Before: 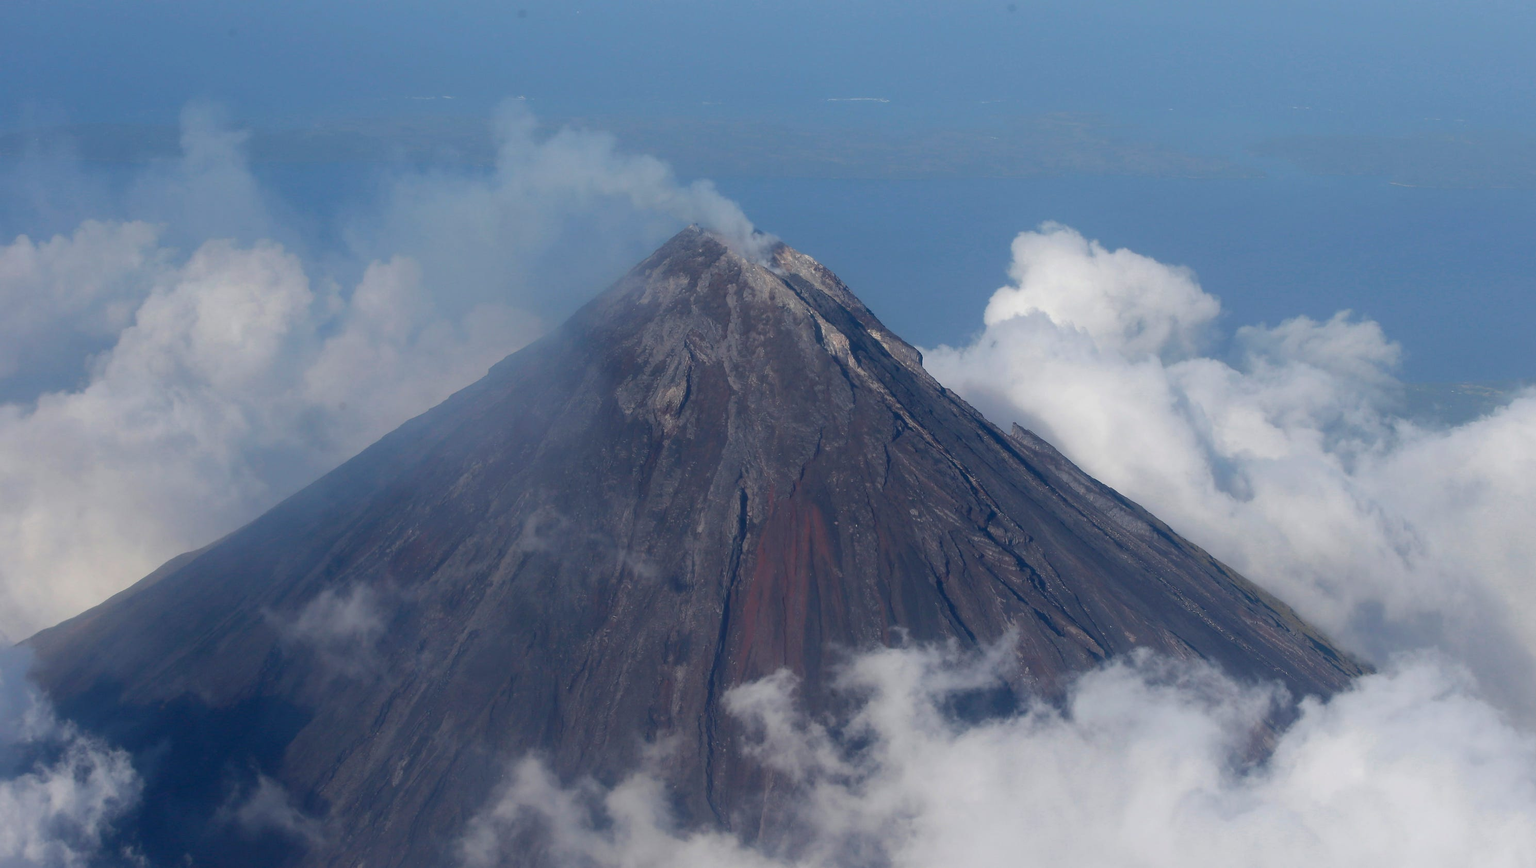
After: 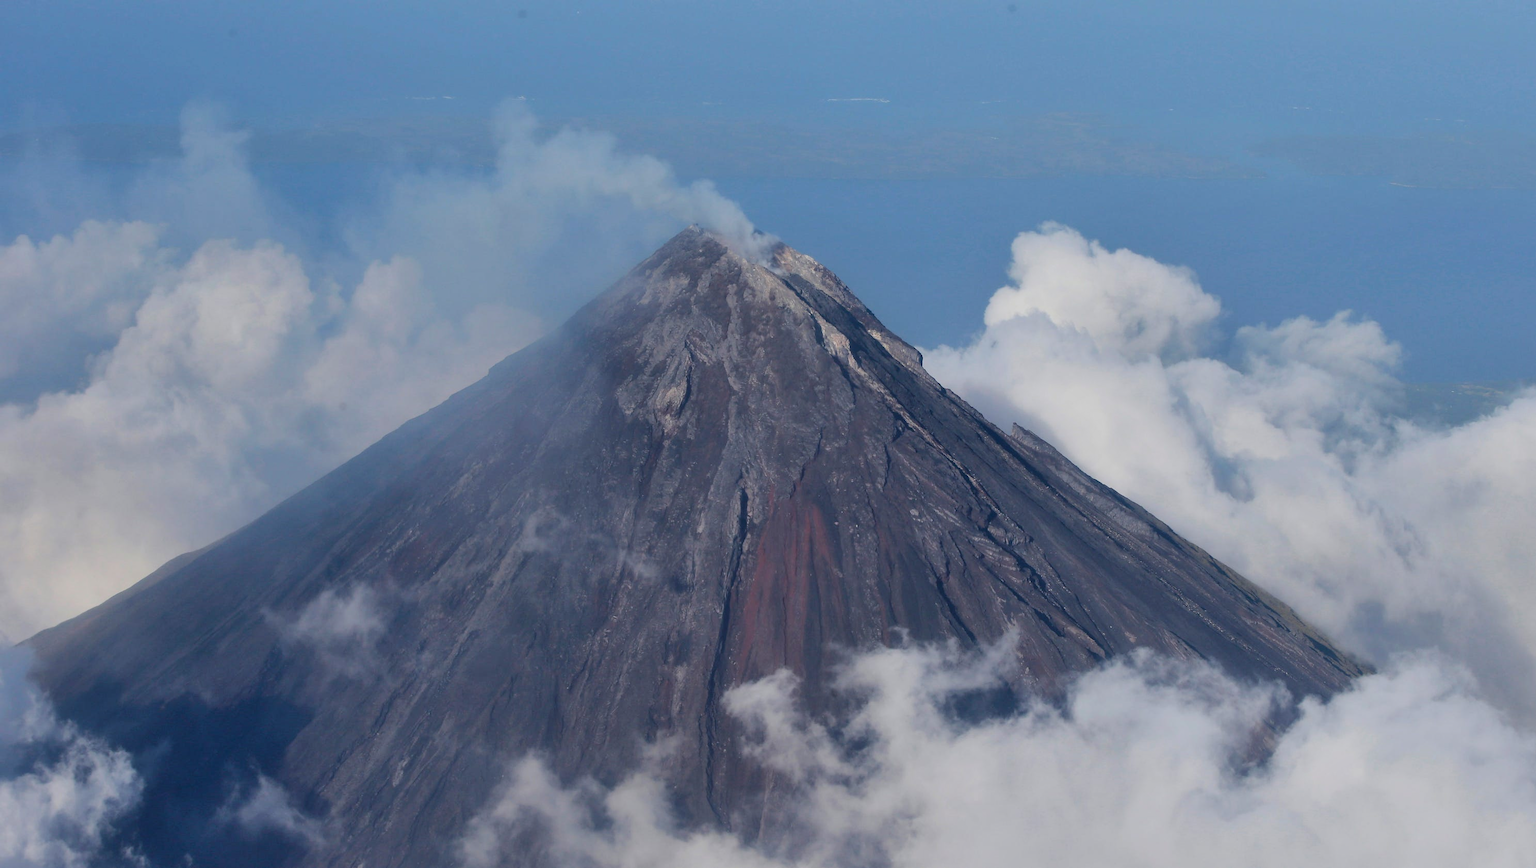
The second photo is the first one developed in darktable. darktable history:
shadows and highlights: soften with gaussian
tone curve: curves: ch0 [(0, 0) (0.091, 0.066) (0.184, 0.16) (0.491, 0.519) (0.748, 0.765) (1, 0.919)]; ch1 [(0, 0) (0.179, 0.173) (0.322, 0.32) (0.424, 0.424) (0.502, 0.504) (0.56, 0.575) (0.631, 0.675) (0.777, 0.806) (1, 1)]; ch2 [(0, 0) (0.434, 0.447) (0.485, 0.495) (0.524, 0.563) (0.676, 0.691) (1, 1)], color space Lab, linked channels, preserve colors none
